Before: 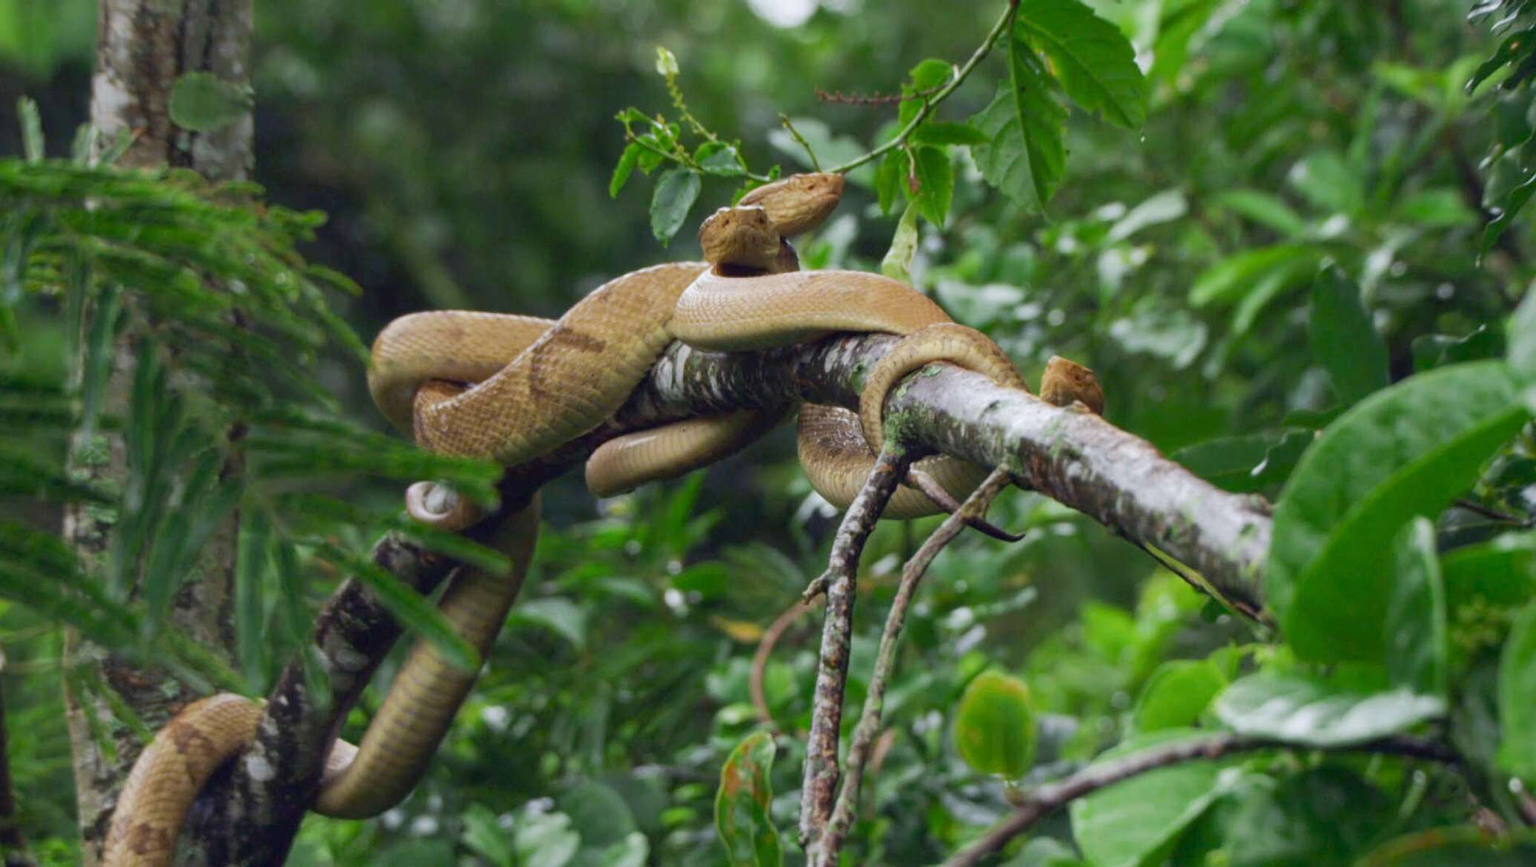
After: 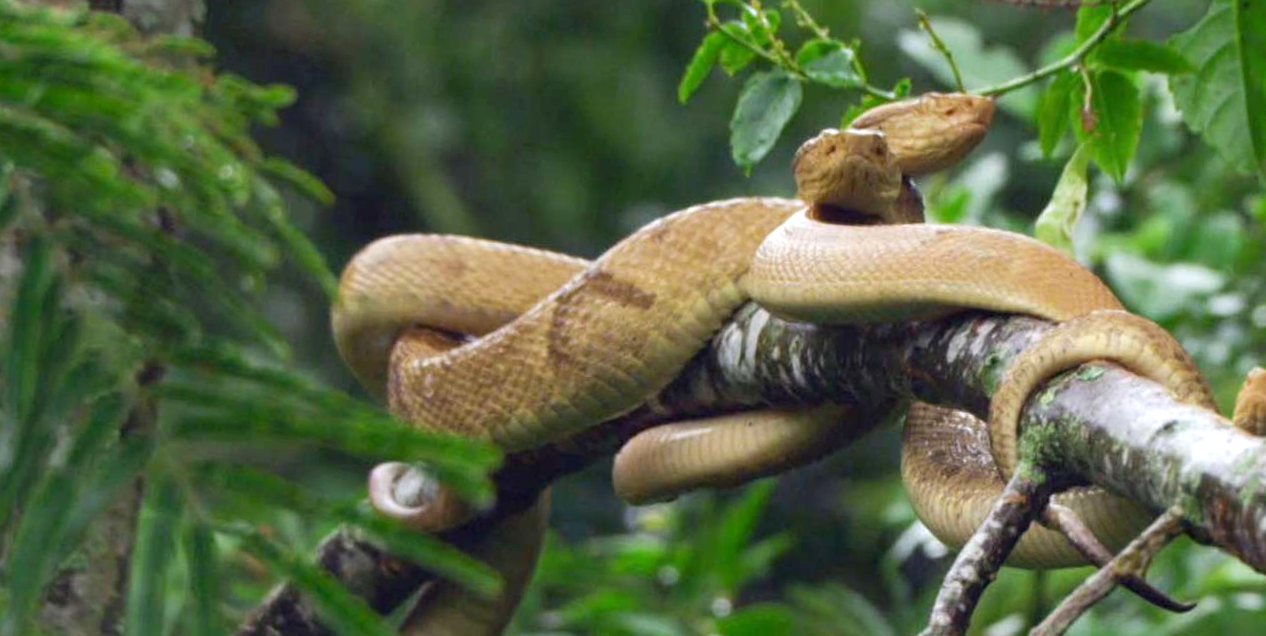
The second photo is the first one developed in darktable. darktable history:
crop and rotate: angle -4.99°, left 2.122%, top 6.945%, right 27.566%, bottom 30.519%
exposure: exposure 0.191 EV
